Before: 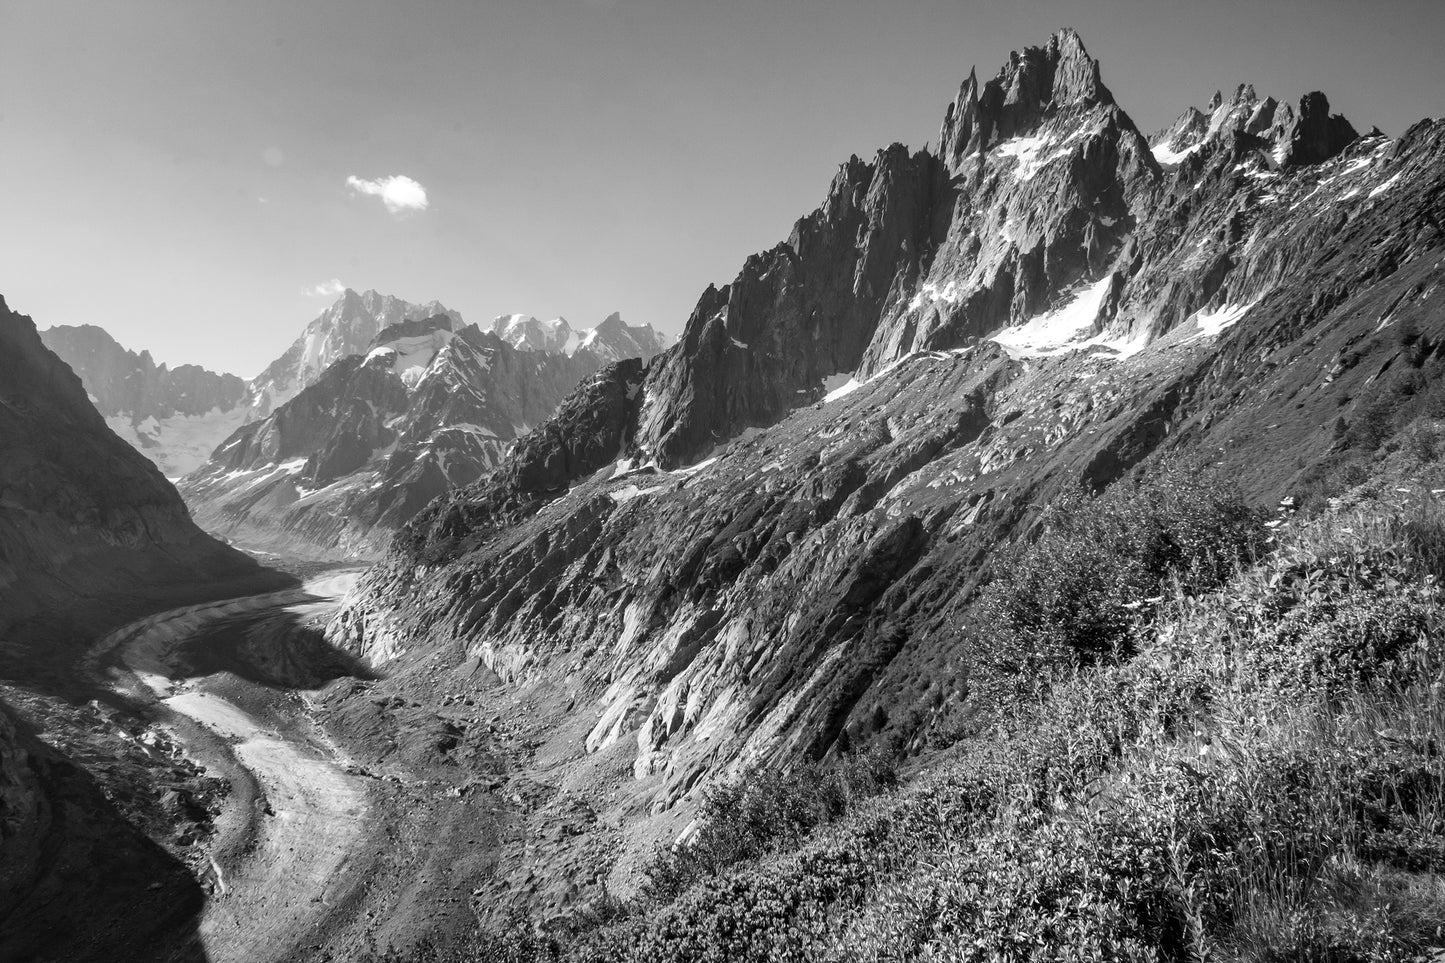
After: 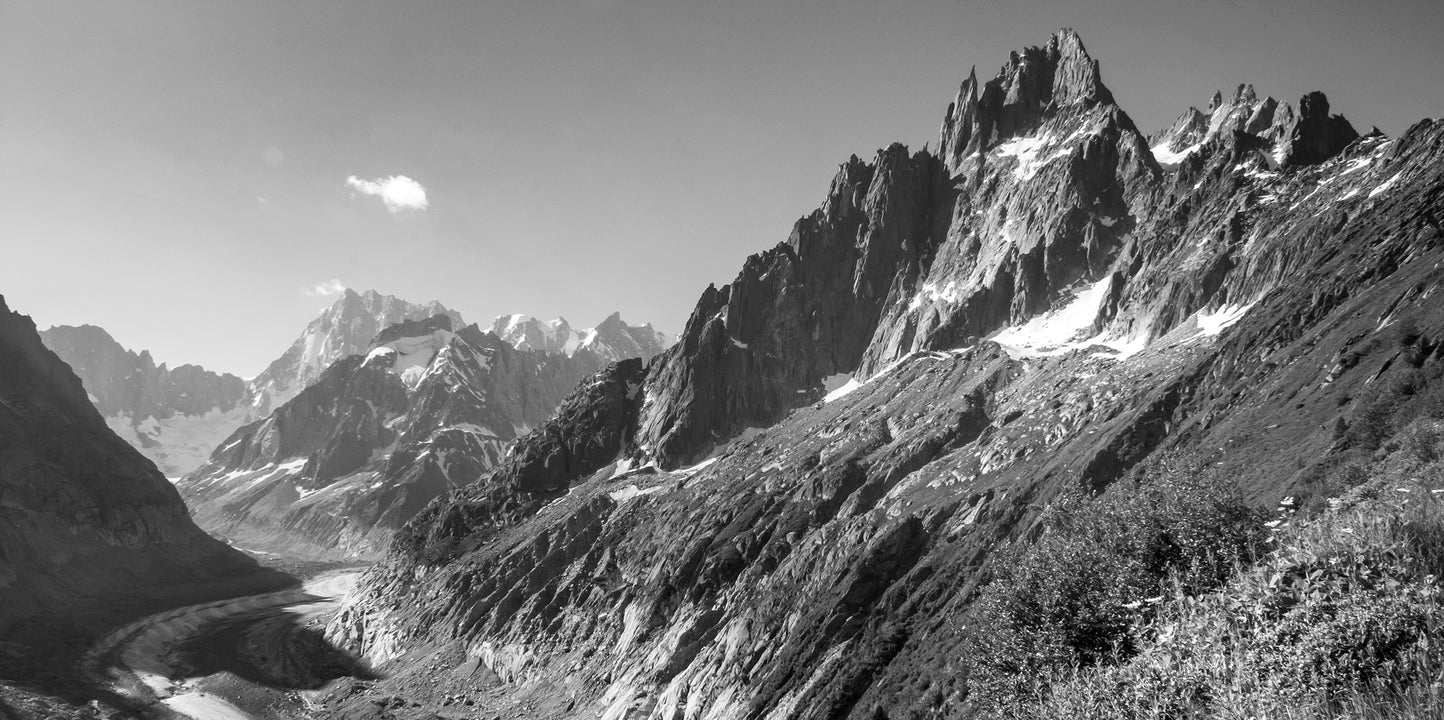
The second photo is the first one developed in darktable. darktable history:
tone equalizer: on, module defaults
crop: bottom 24.967%
